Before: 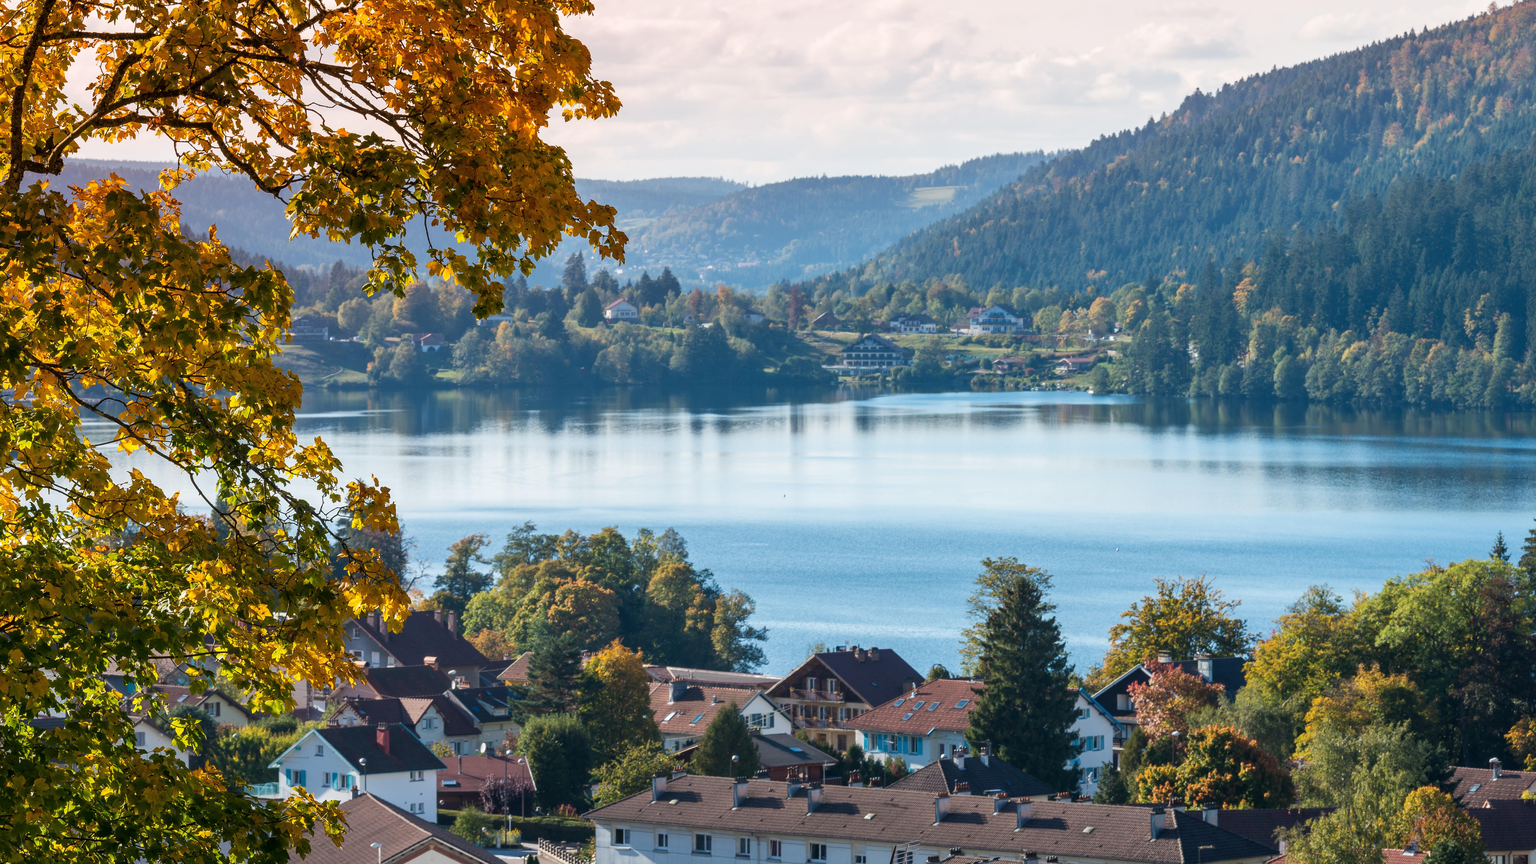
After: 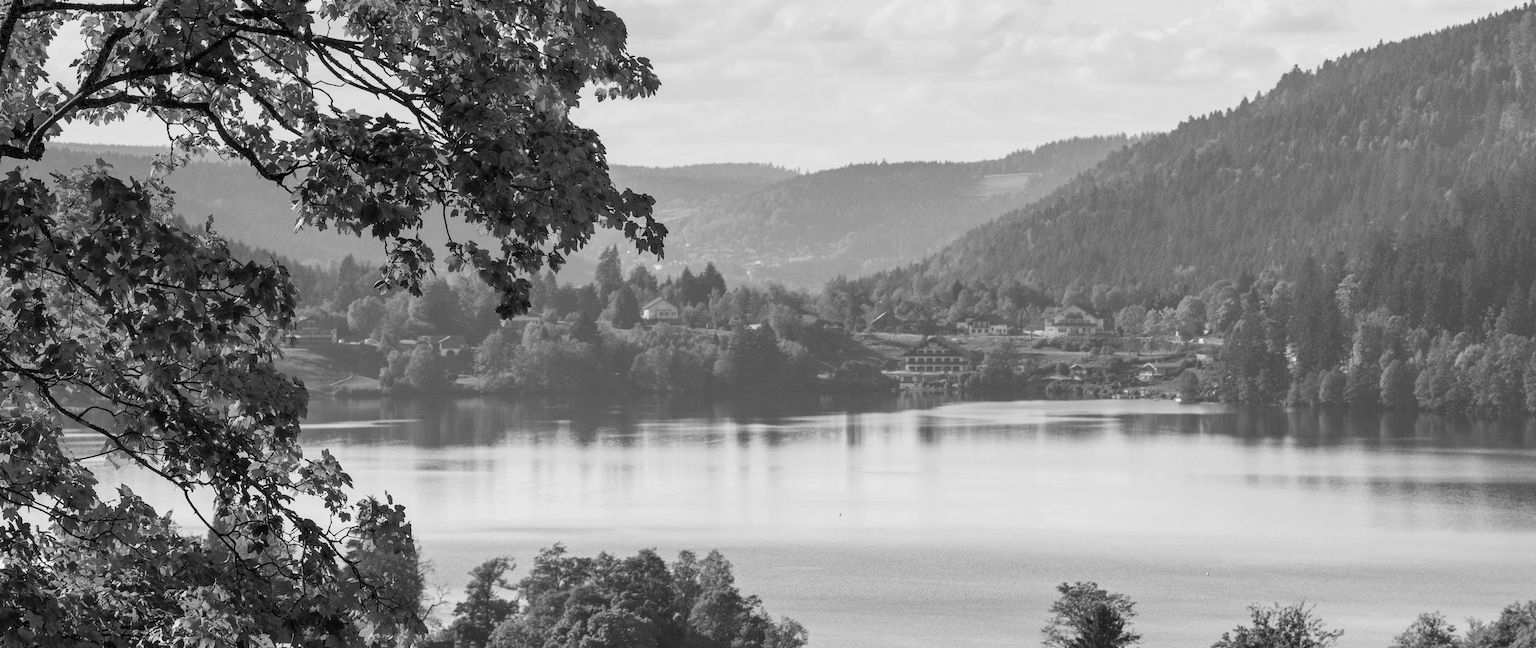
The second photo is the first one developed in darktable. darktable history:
crop: left 1.509%, top 3.452%, right 7.696%, bottom 28.452%
color calibration: output gray [0.246, 0.254, 0.501, 0], gray › normalize channels true, illuminant same as pipeline (D50), adaptation XYZ, x 0.346, y 0.359, gamut compression 0
